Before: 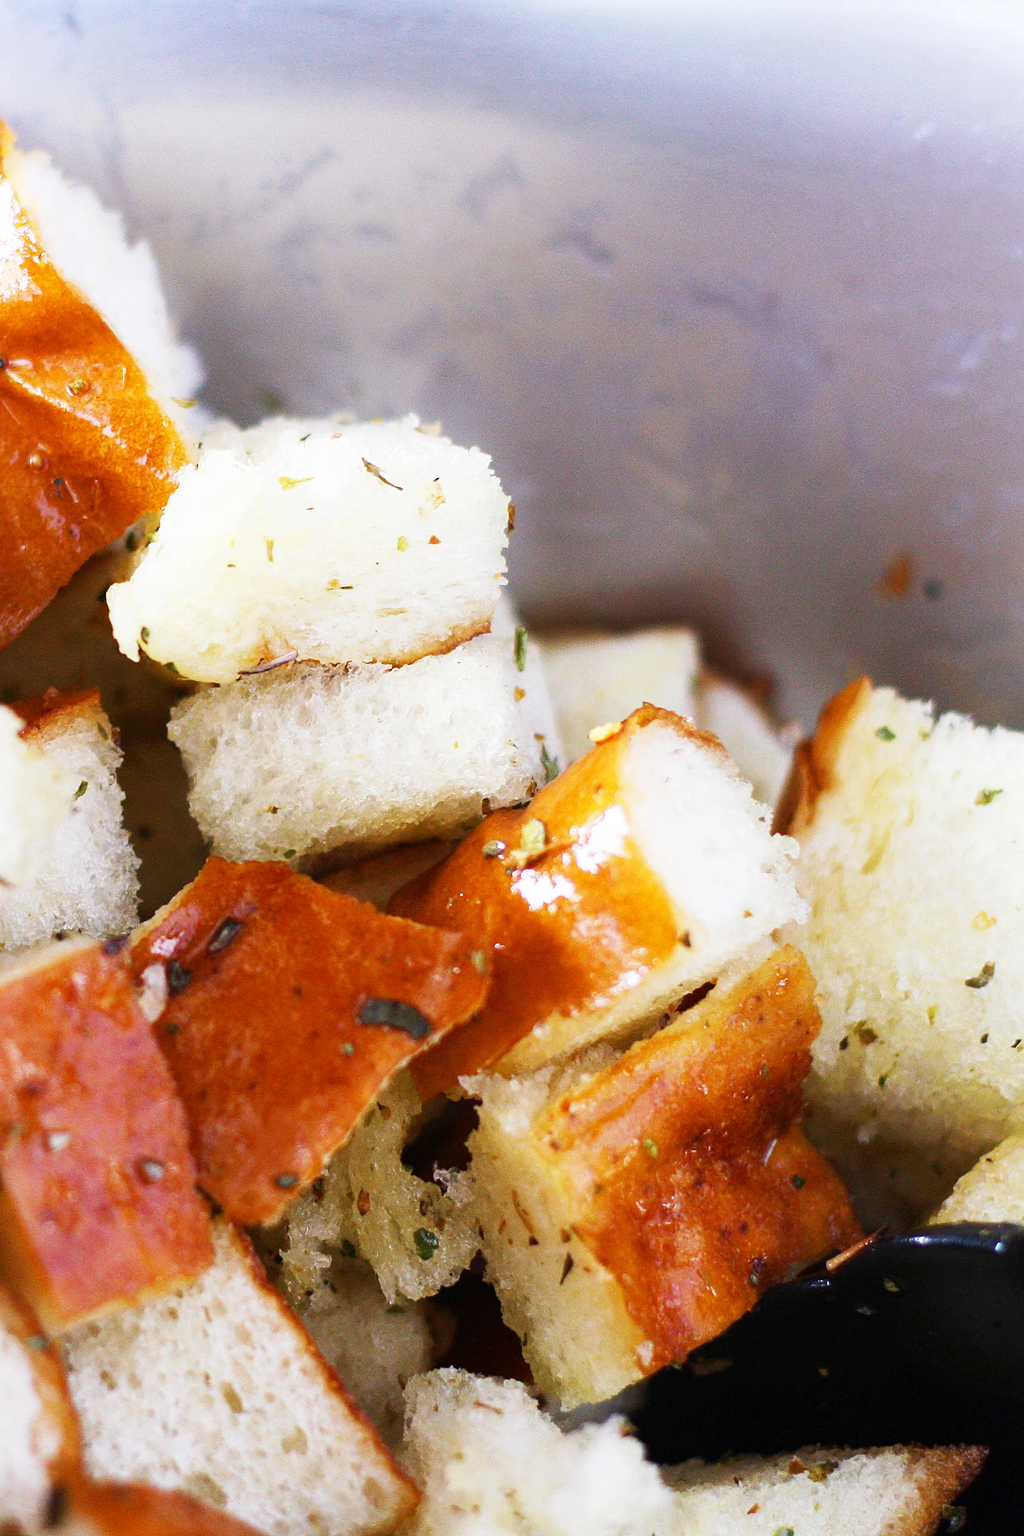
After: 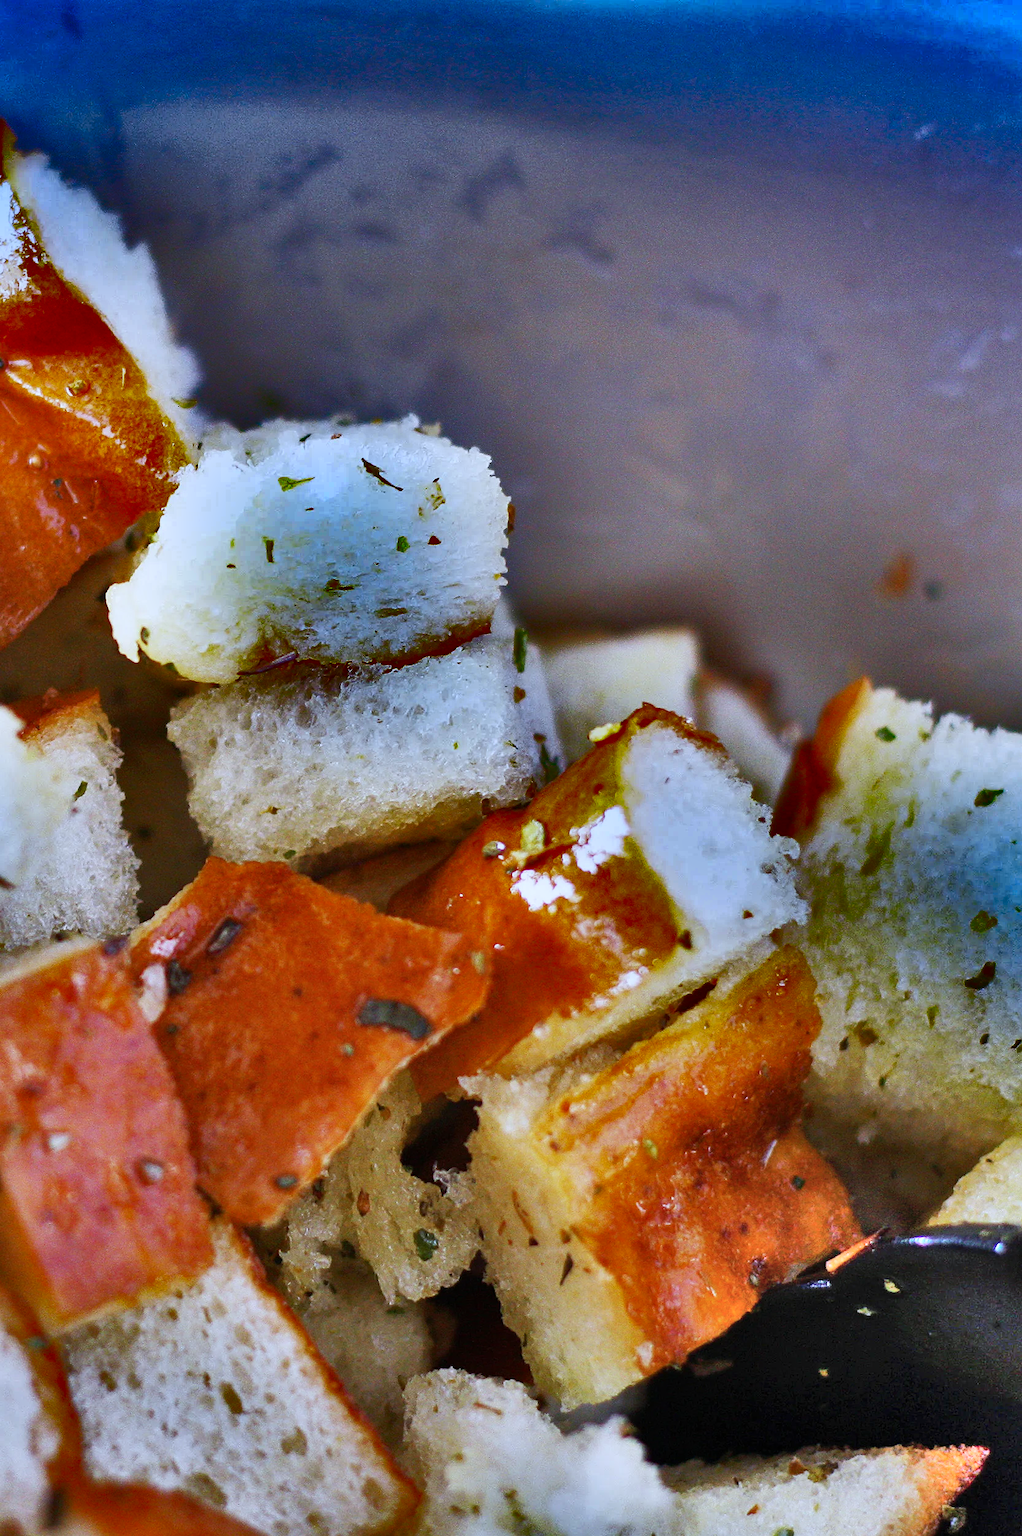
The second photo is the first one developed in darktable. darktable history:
crop and rotate: left 0.126%
white balance: red 0.954, blue 1.079
shadows and highlights: radius 123.98, shadows 100, white point adjustment -3, highlights -100, highlights color adjustment 89.84%, soften with gaussian
